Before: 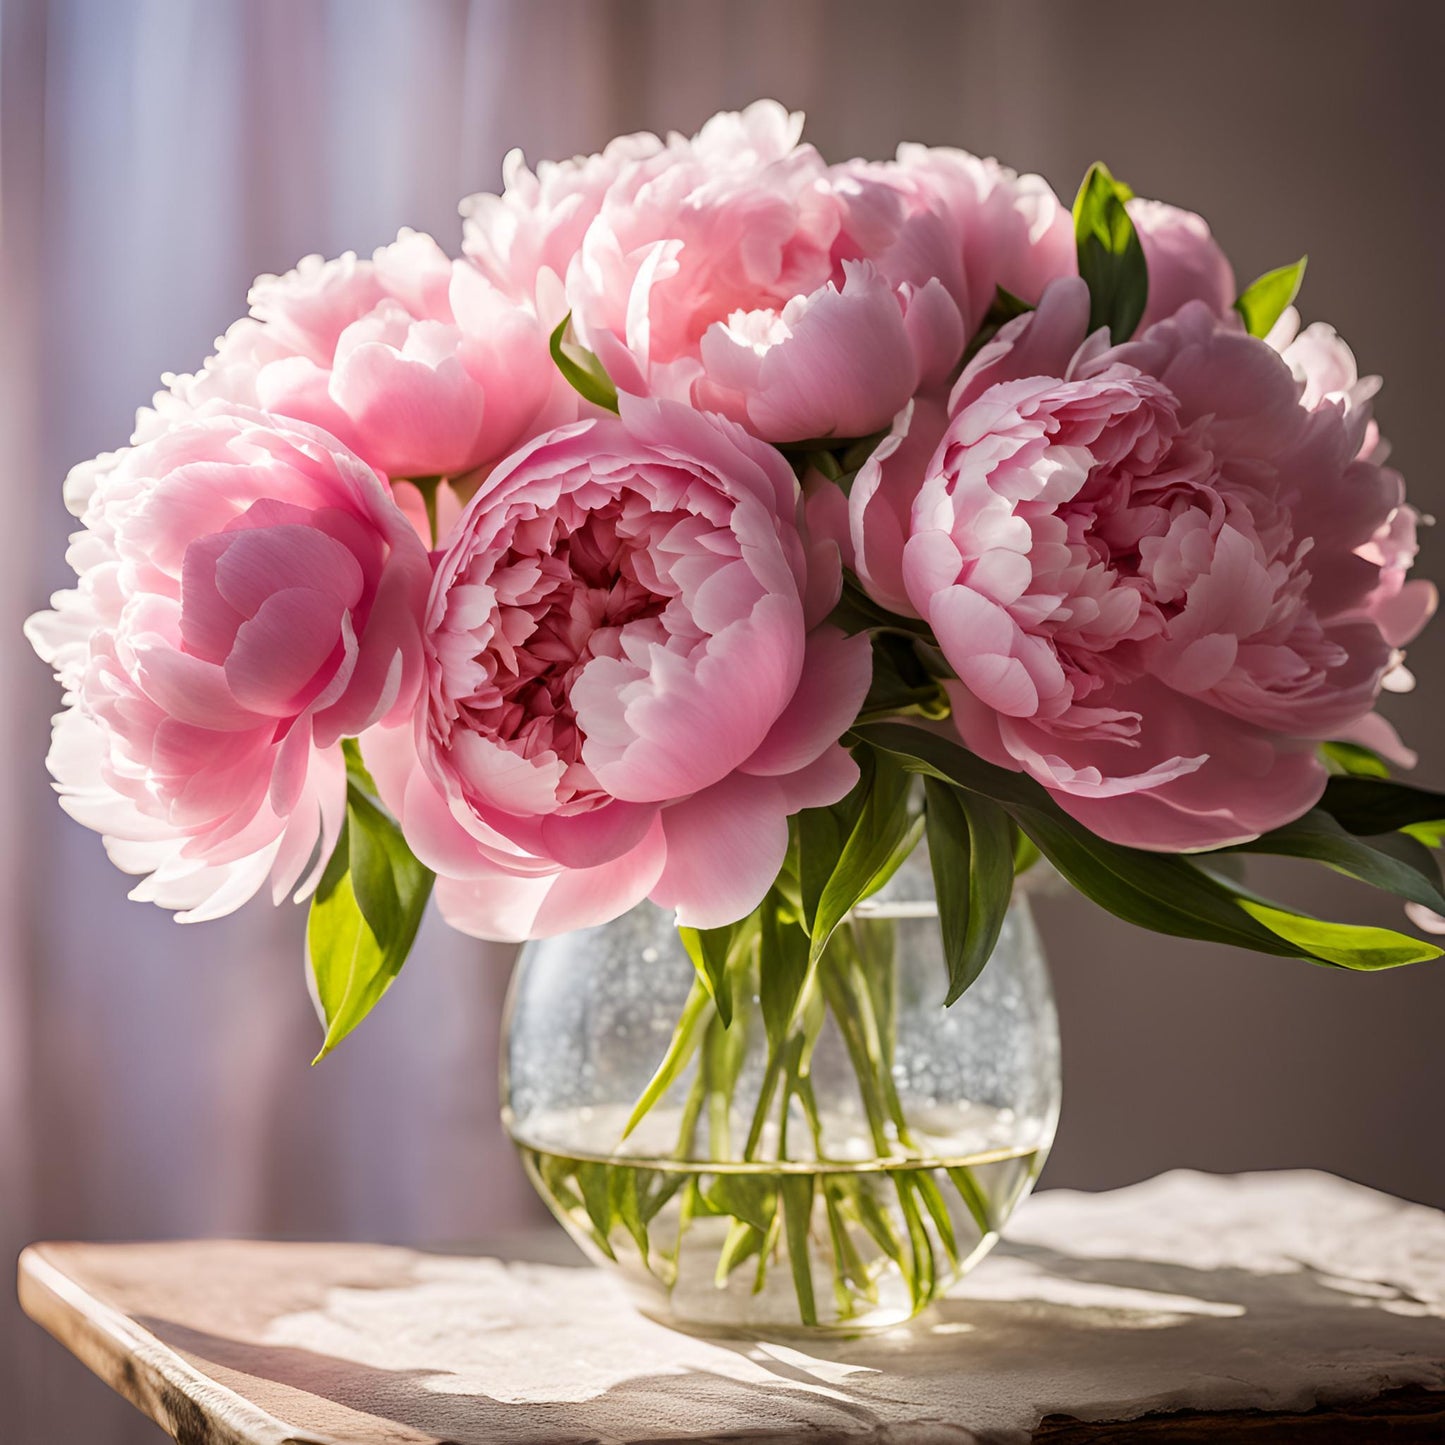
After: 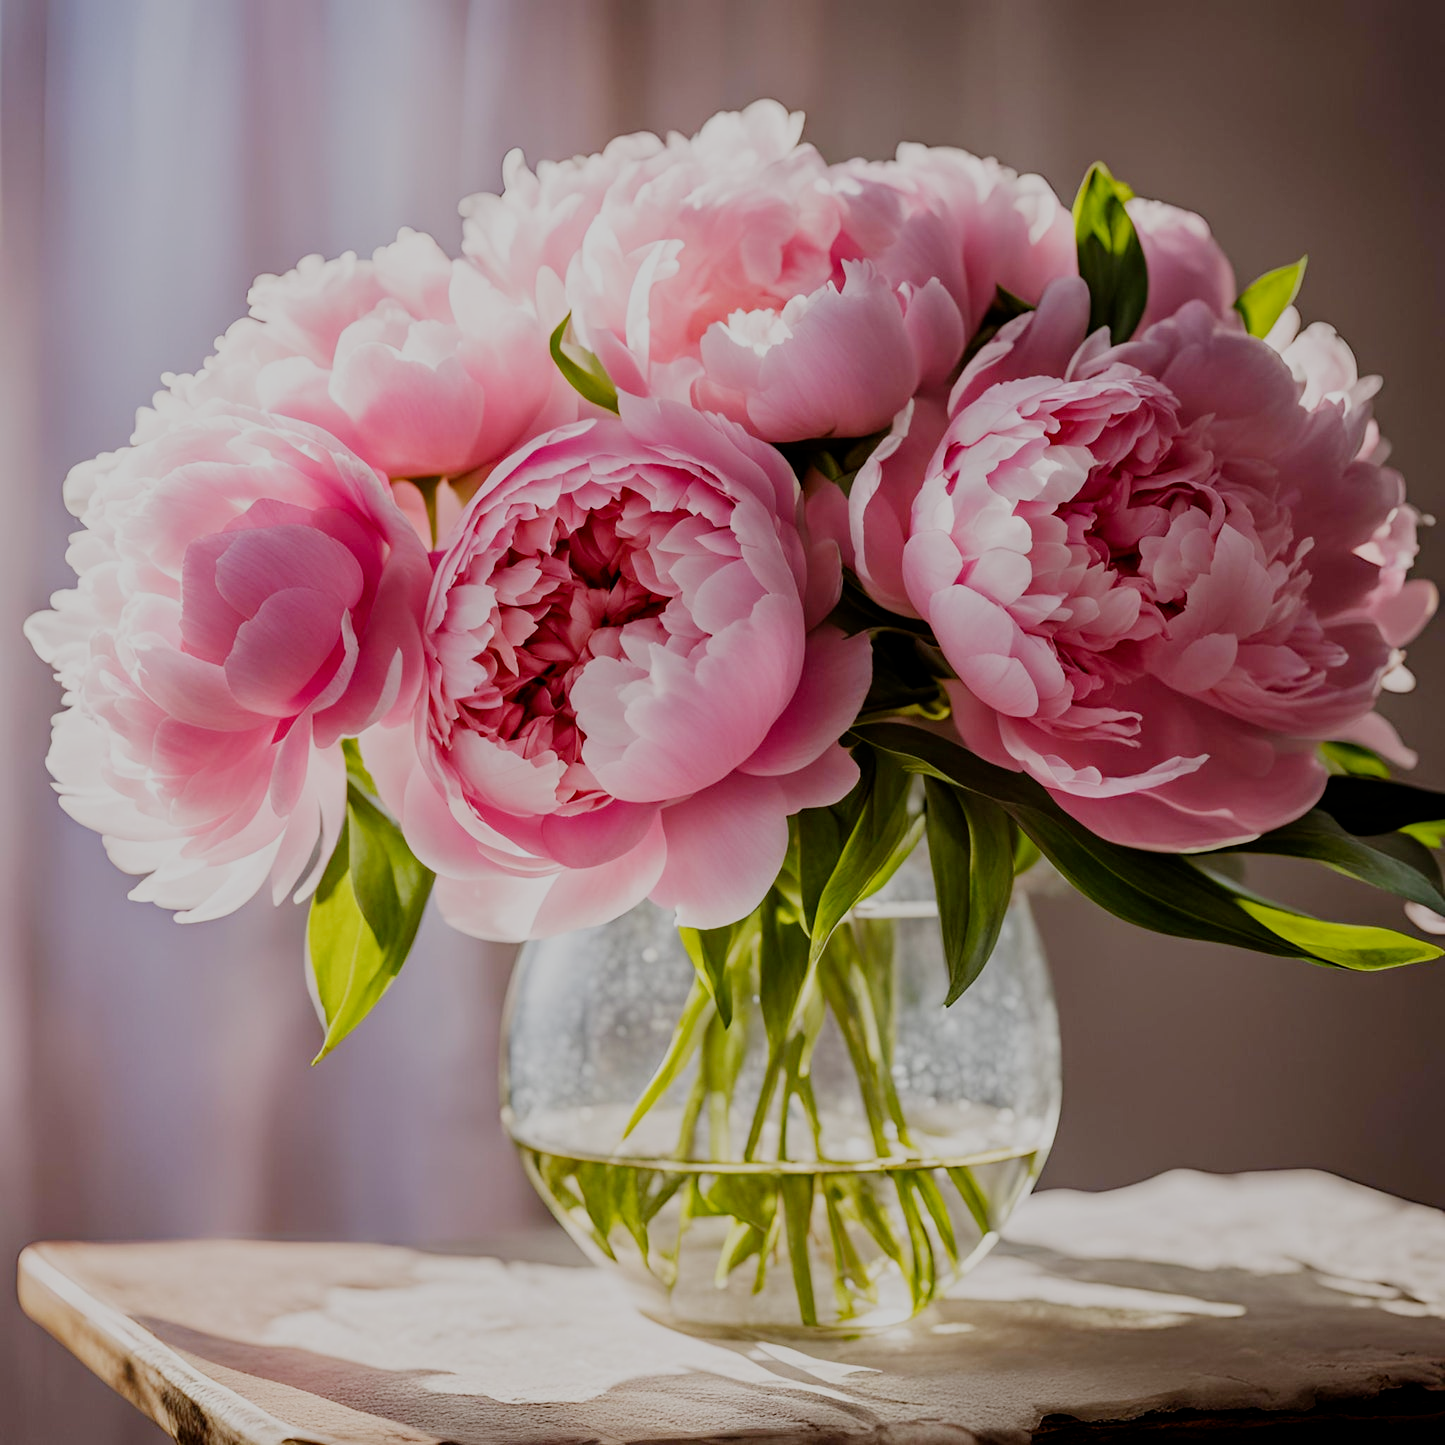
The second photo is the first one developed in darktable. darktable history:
filmic rgb: middle gray luminance 29.85%, black relative exposure -8.97 EV, white relative exposure 7 EV, target black luminance 0%, hardness 2.94, latitude 2.33%, contrast 0.96, highlights saturation mix 4.66%, shadows ↔ highlights balance 12.02%, preserve chrominance no, color science v5 (2021), iterations of high-quality reconstruction 0
